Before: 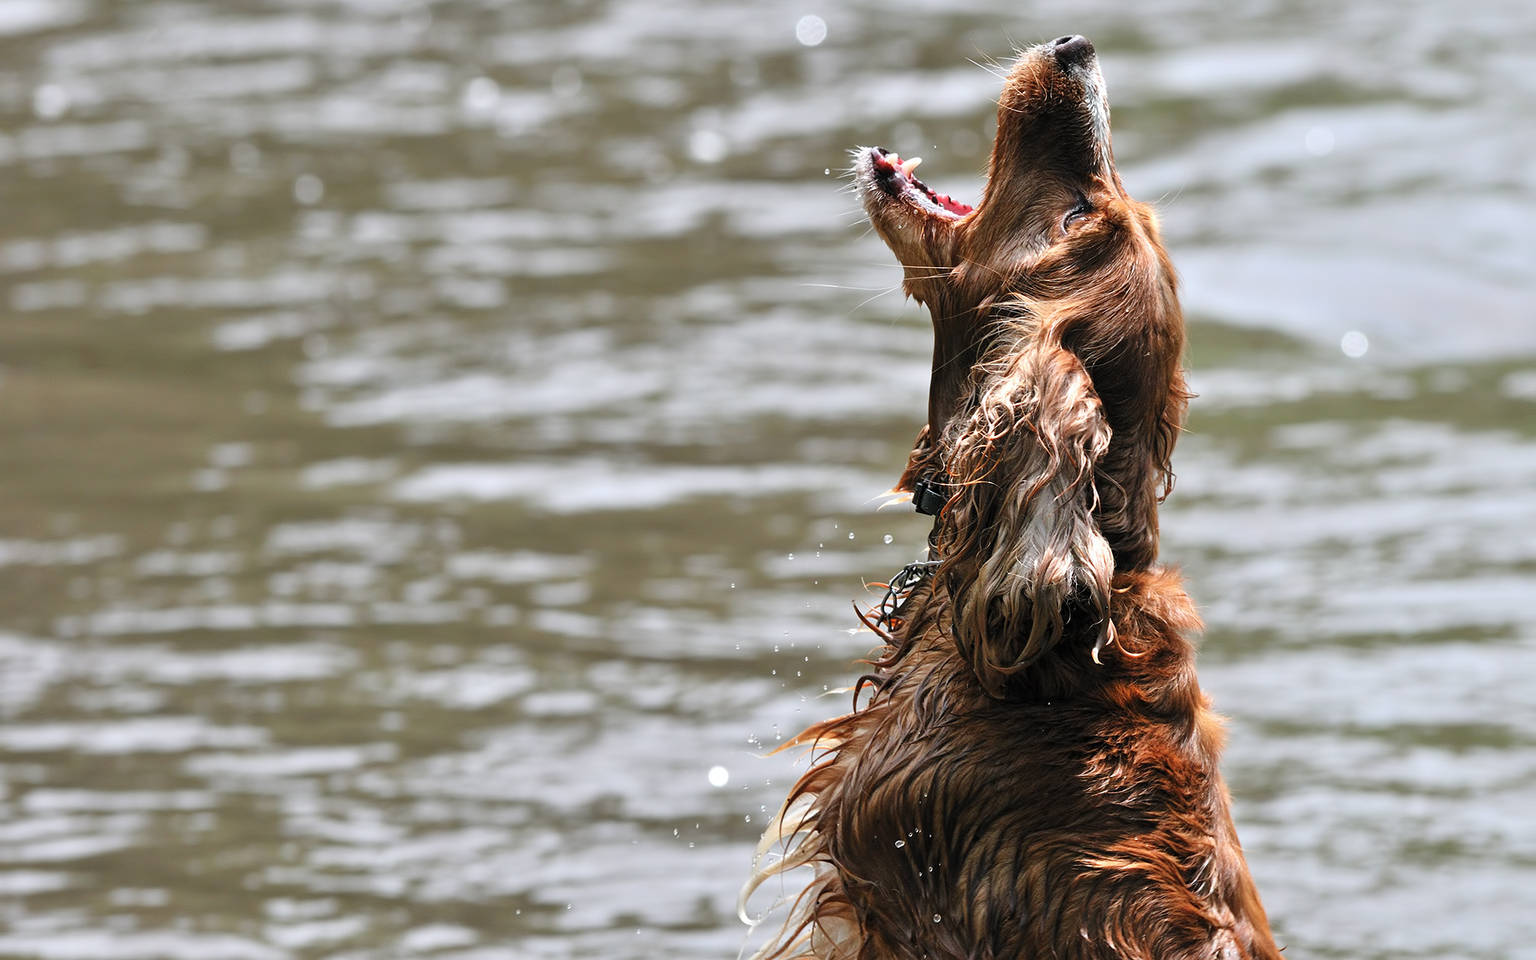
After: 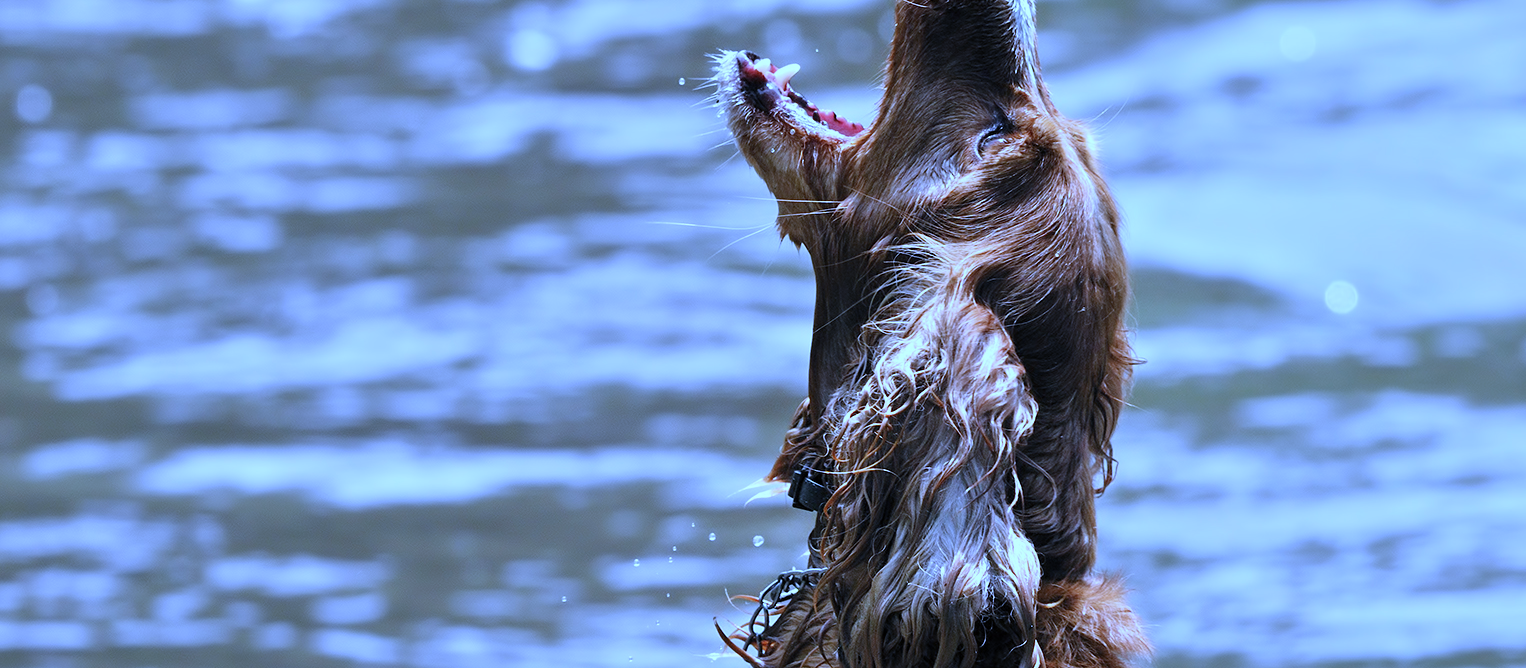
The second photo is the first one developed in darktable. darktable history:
crop: left 18.38%, top 11.092%, right 2.134%, bottom 33.217%
white balance: red 0.766, blue 1.537
